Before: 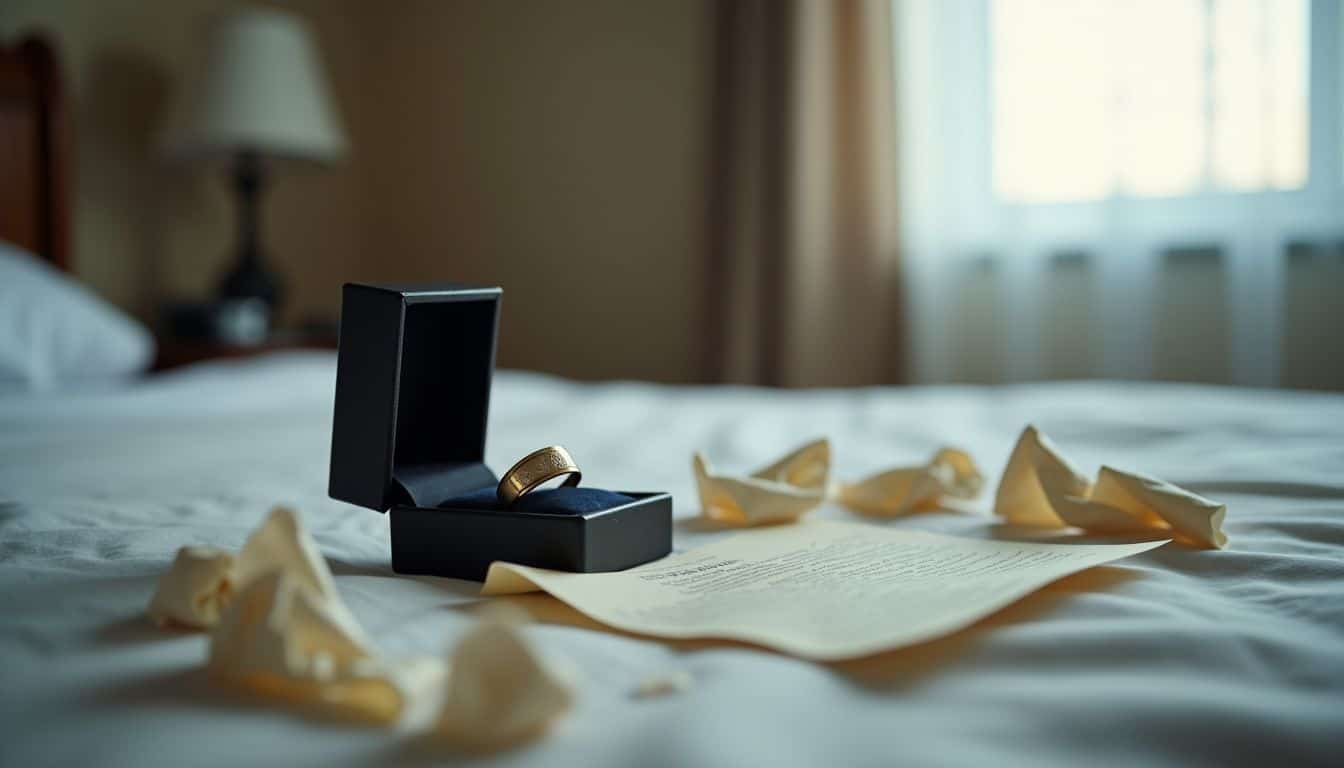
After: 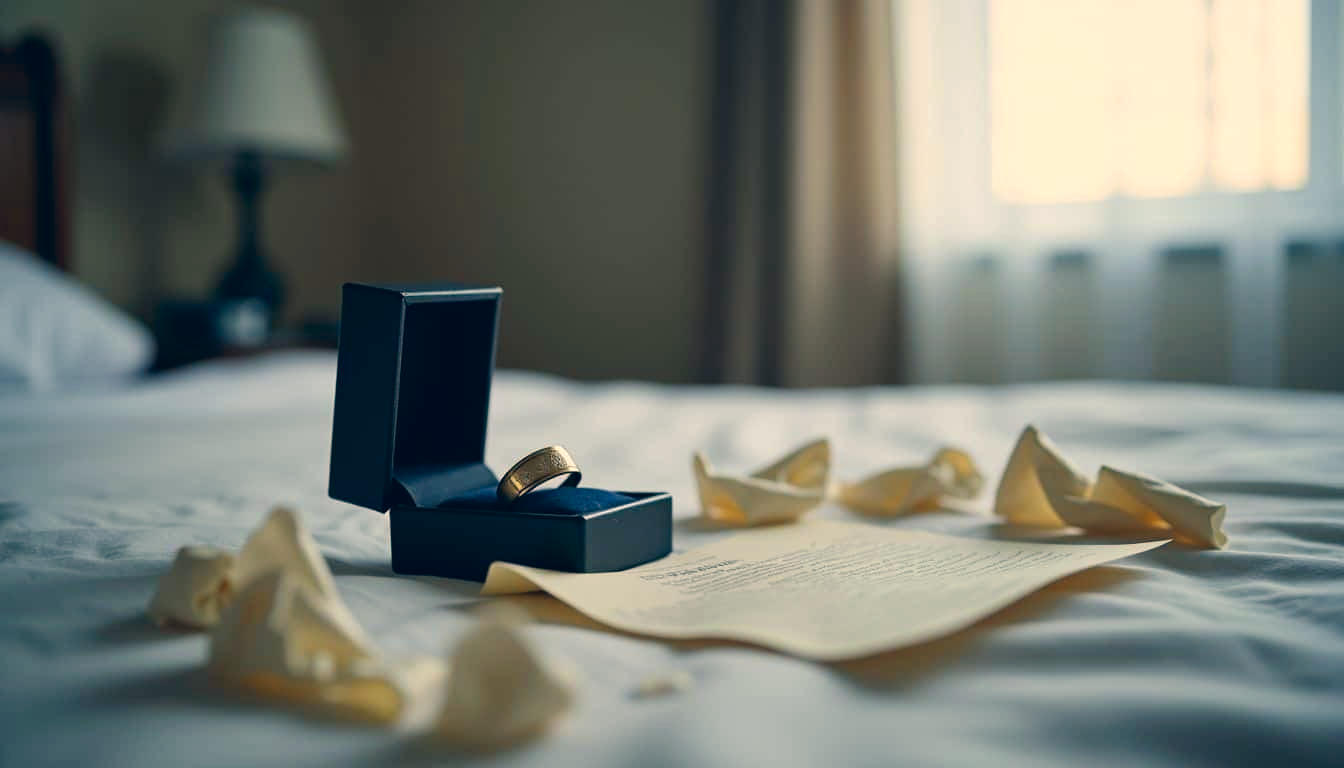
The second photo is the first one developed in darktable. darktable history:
color correction: highlights a* 10.35, highlights b* 14.21, shadows a* -10.05, shadows b* -15.01
